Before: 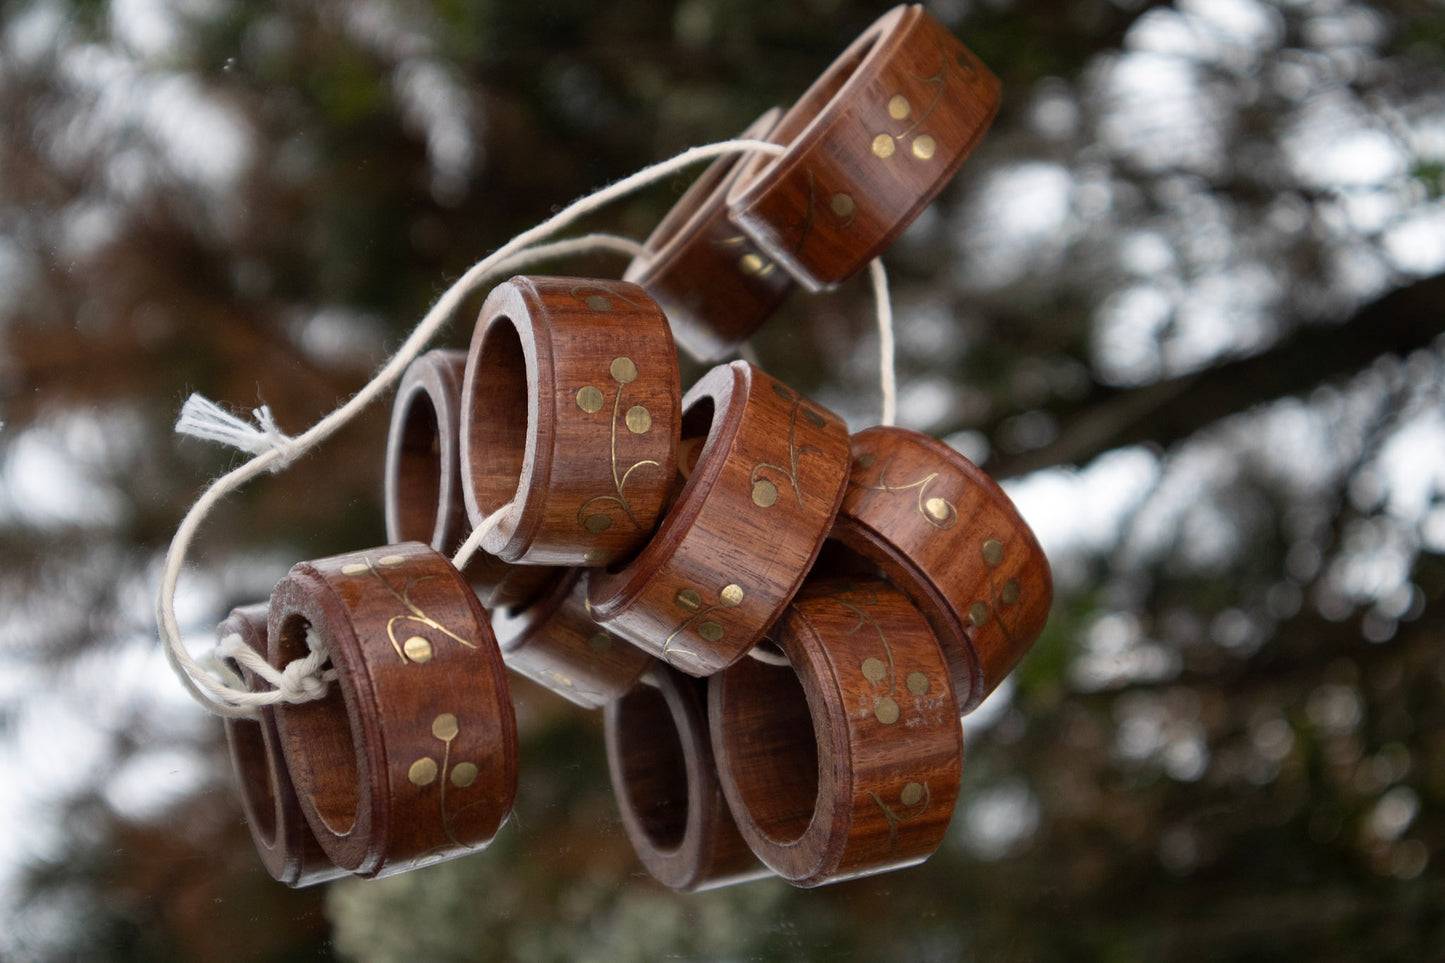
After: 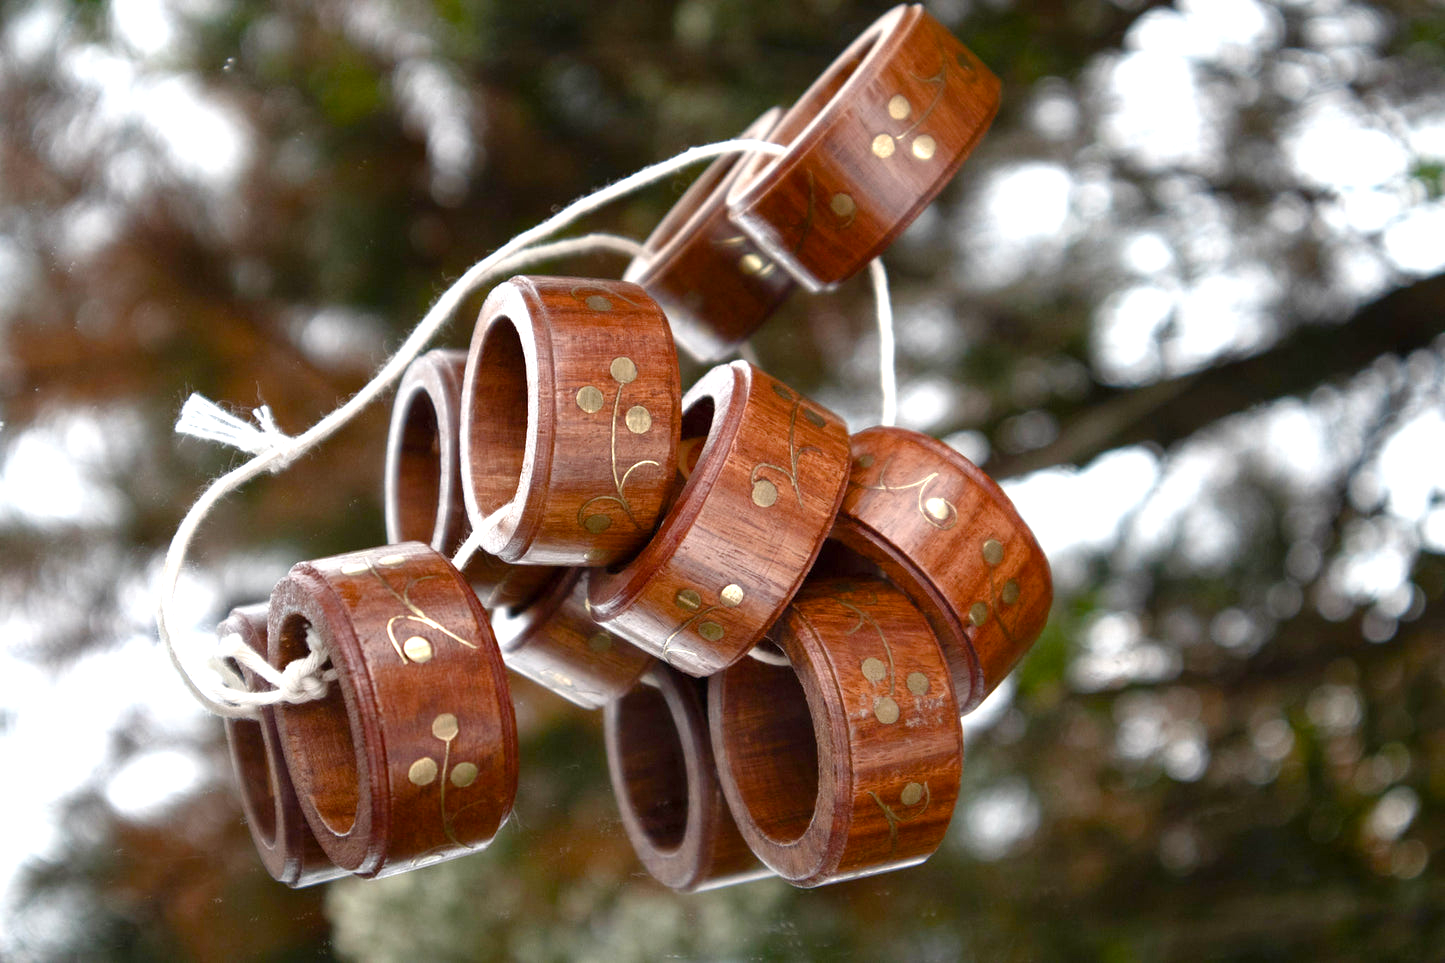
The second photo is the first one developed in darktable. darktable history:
exposure: black level correction 0, exposure 1 EV, compensate exposure bias true, compensate highlight preservation false
tone equalizer: on, module defaults
color balance rgb: perceptual saturation grading › global saturation 20%, perceptual saturation grading › highlights -50%, perceptual saturation grading › shadows 30%
